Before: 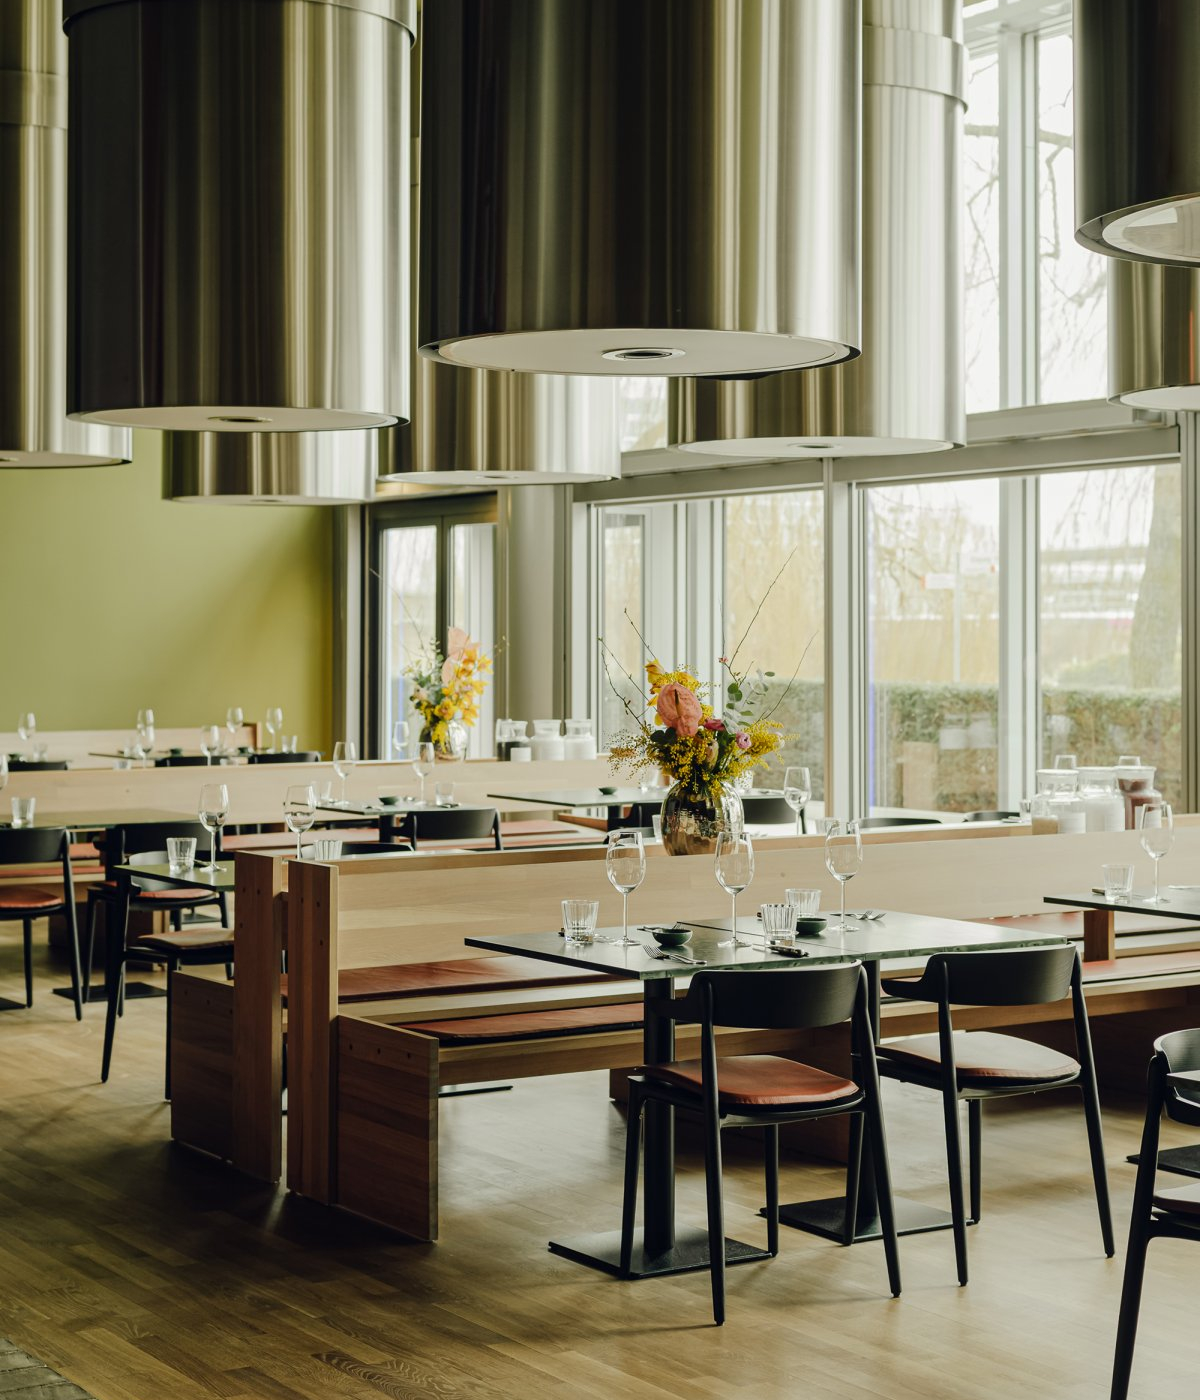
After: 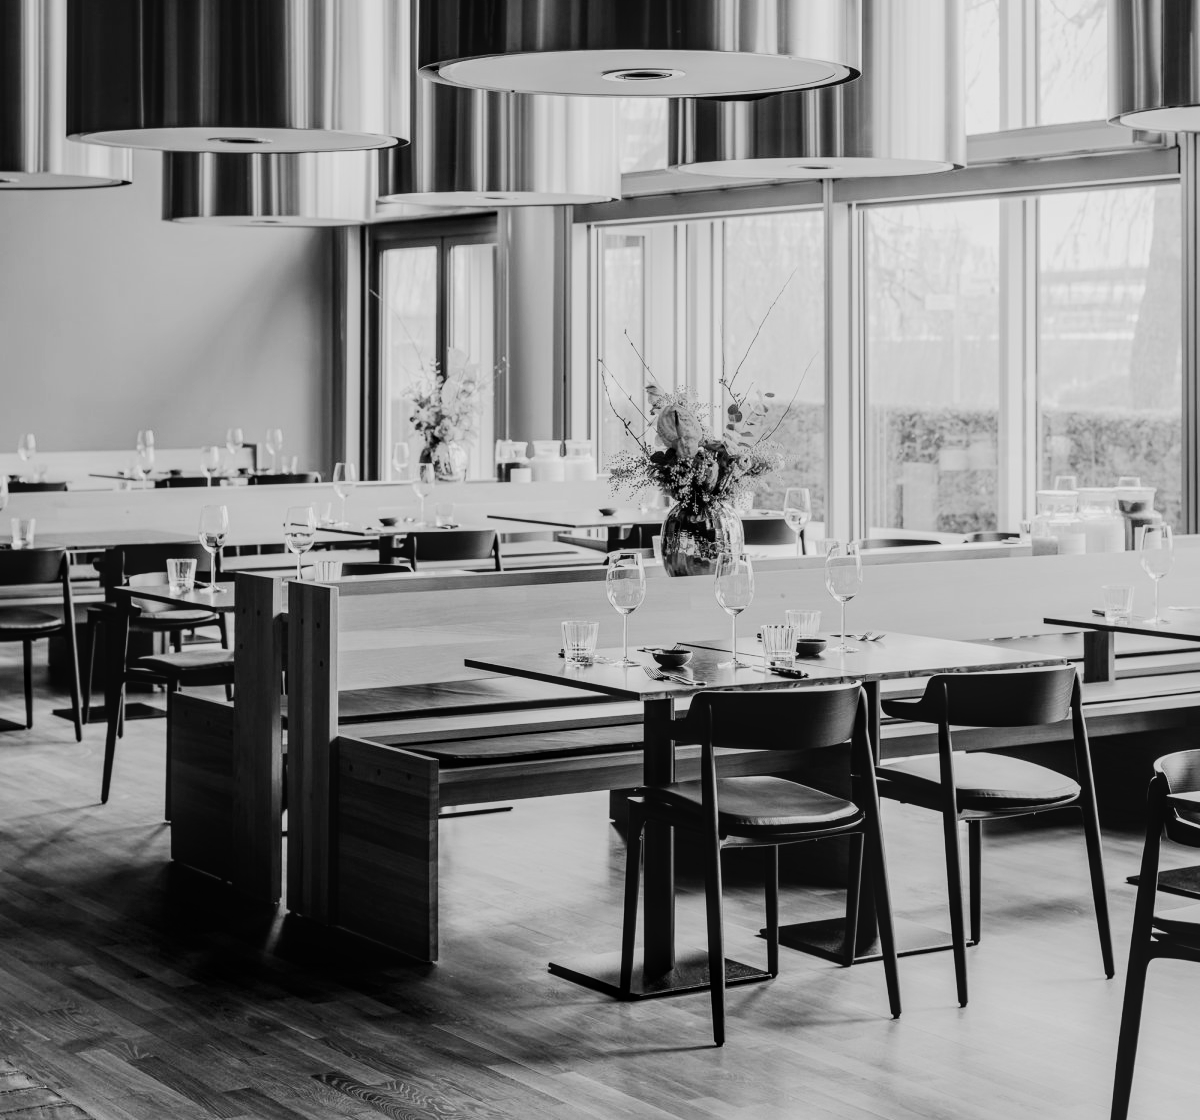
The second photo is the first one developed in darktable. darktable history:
local contrast: on, module defaults
monochrome: size 1
tone curve: curves: ch0 [(0, 0.017) (0.091, 0.046) (0.298, 0.287) (0.439, 0.482) (0.64, 0.729) (0.785, 0.817) (0.995, 0.917)]; ch1 [(0, 0) (0.384, 0.365) (0.463, 0.447) (0.486, 0.474) (0.503, 0.497) (0.526, 0.52) (0.555, 0.564) (0.578, 0.595) (0.638, 0.644) (0.766, 0.773) (1, 1)]; ch2 [(0, 0) (0.374, 0.344) (0.449, 0.434) (0.501, 0.501) (0.528, 0.519) (0.569, 0.589) (0.61, 0.646) (0.666, 0.688) (1, 1)], color space Lab, independent channels, preserve colors none
crop and rotate: top 19.998%
